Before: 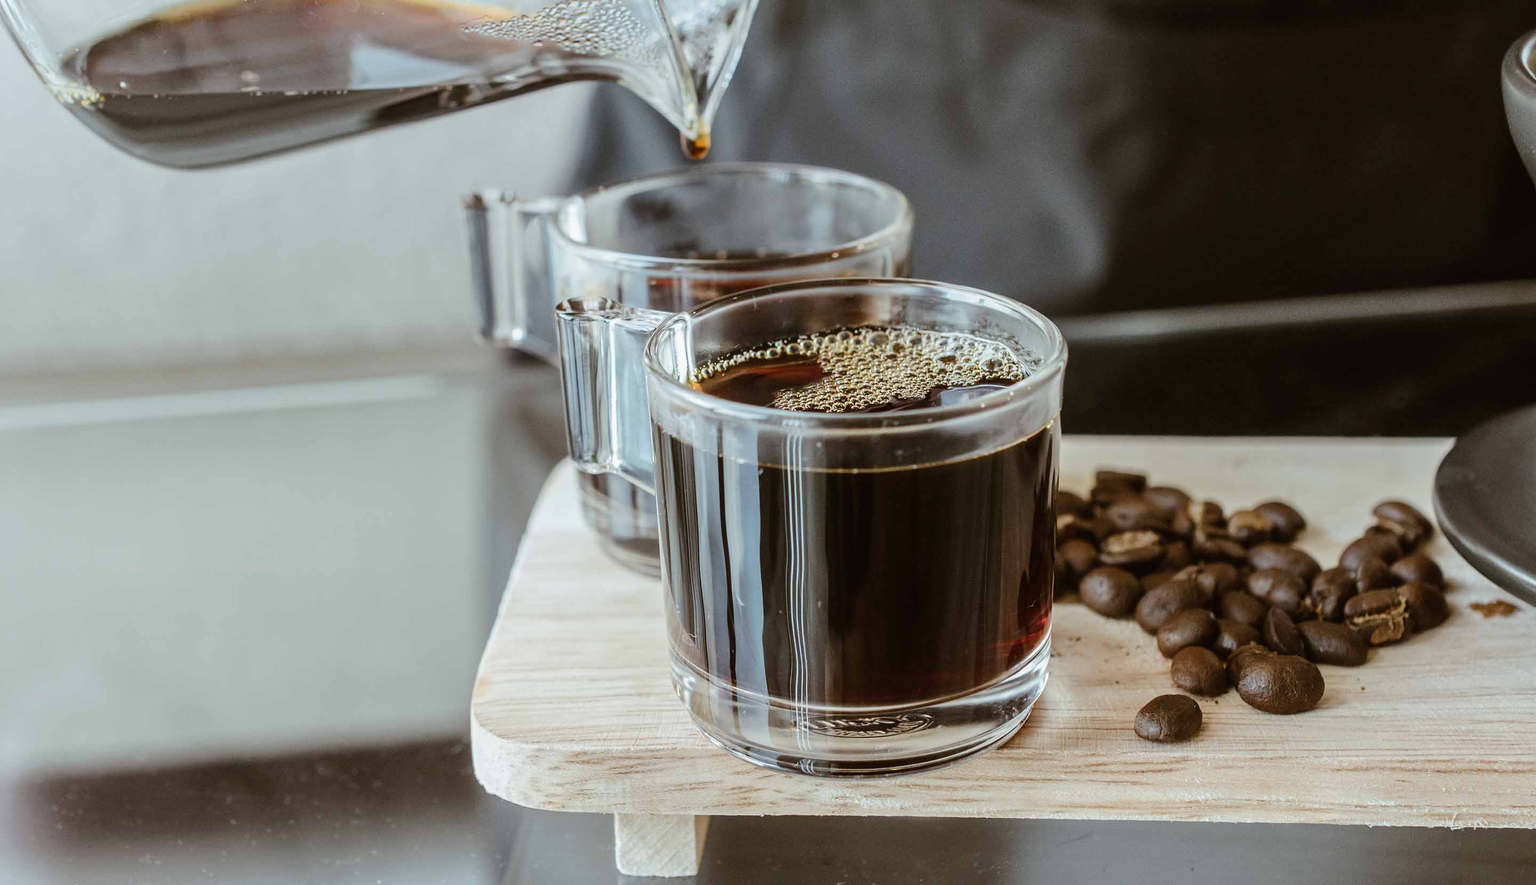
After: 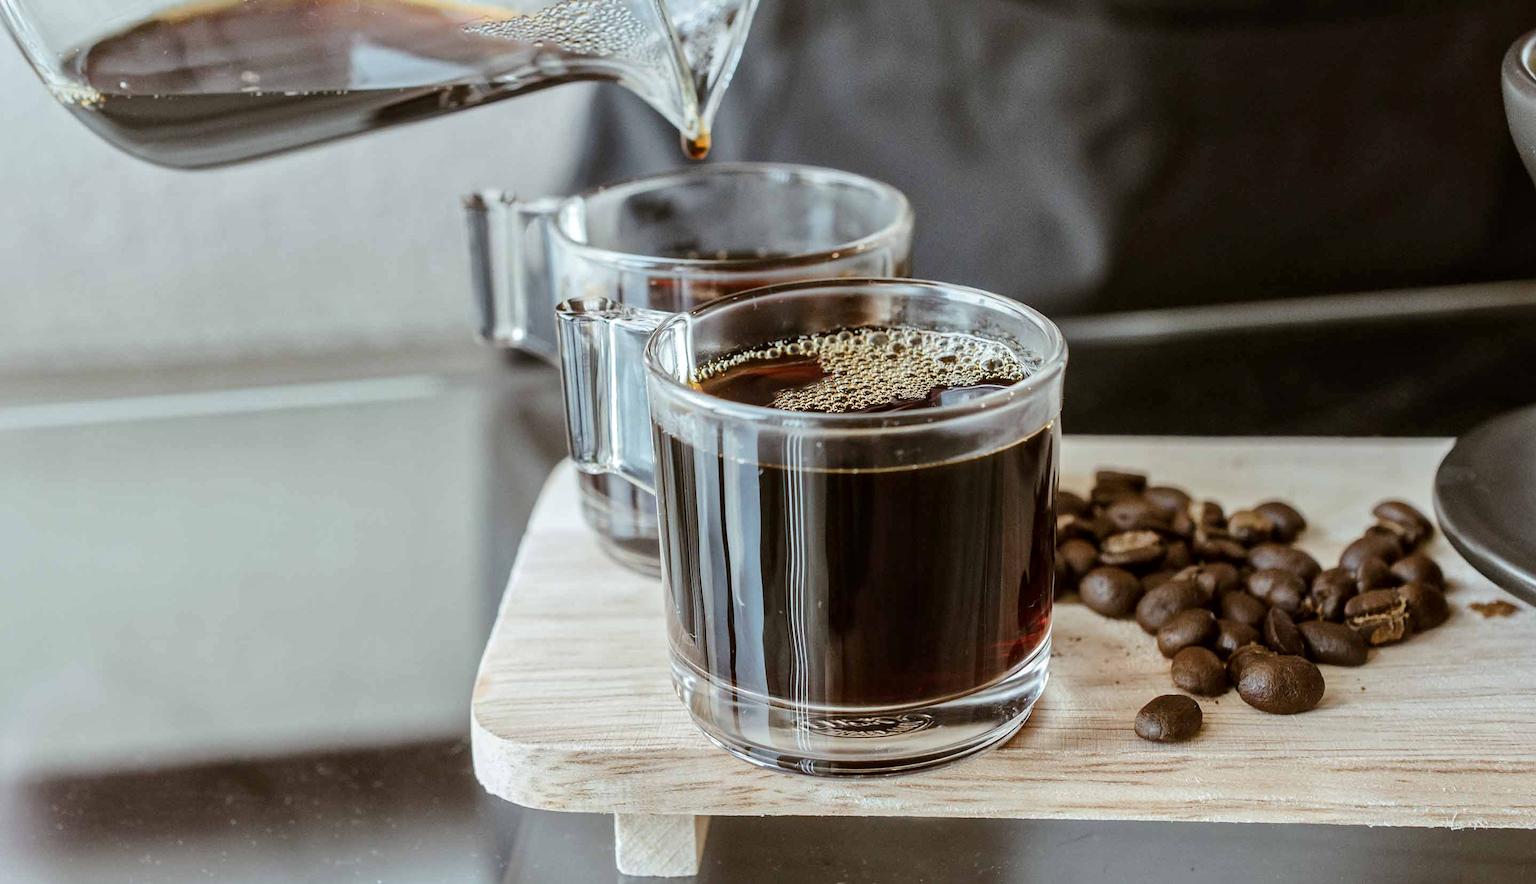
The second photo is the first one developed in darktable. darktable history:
local contrast: mode bilateral grid, contrast 20, coarseness 49, detail 130%, midtone range 0.2
